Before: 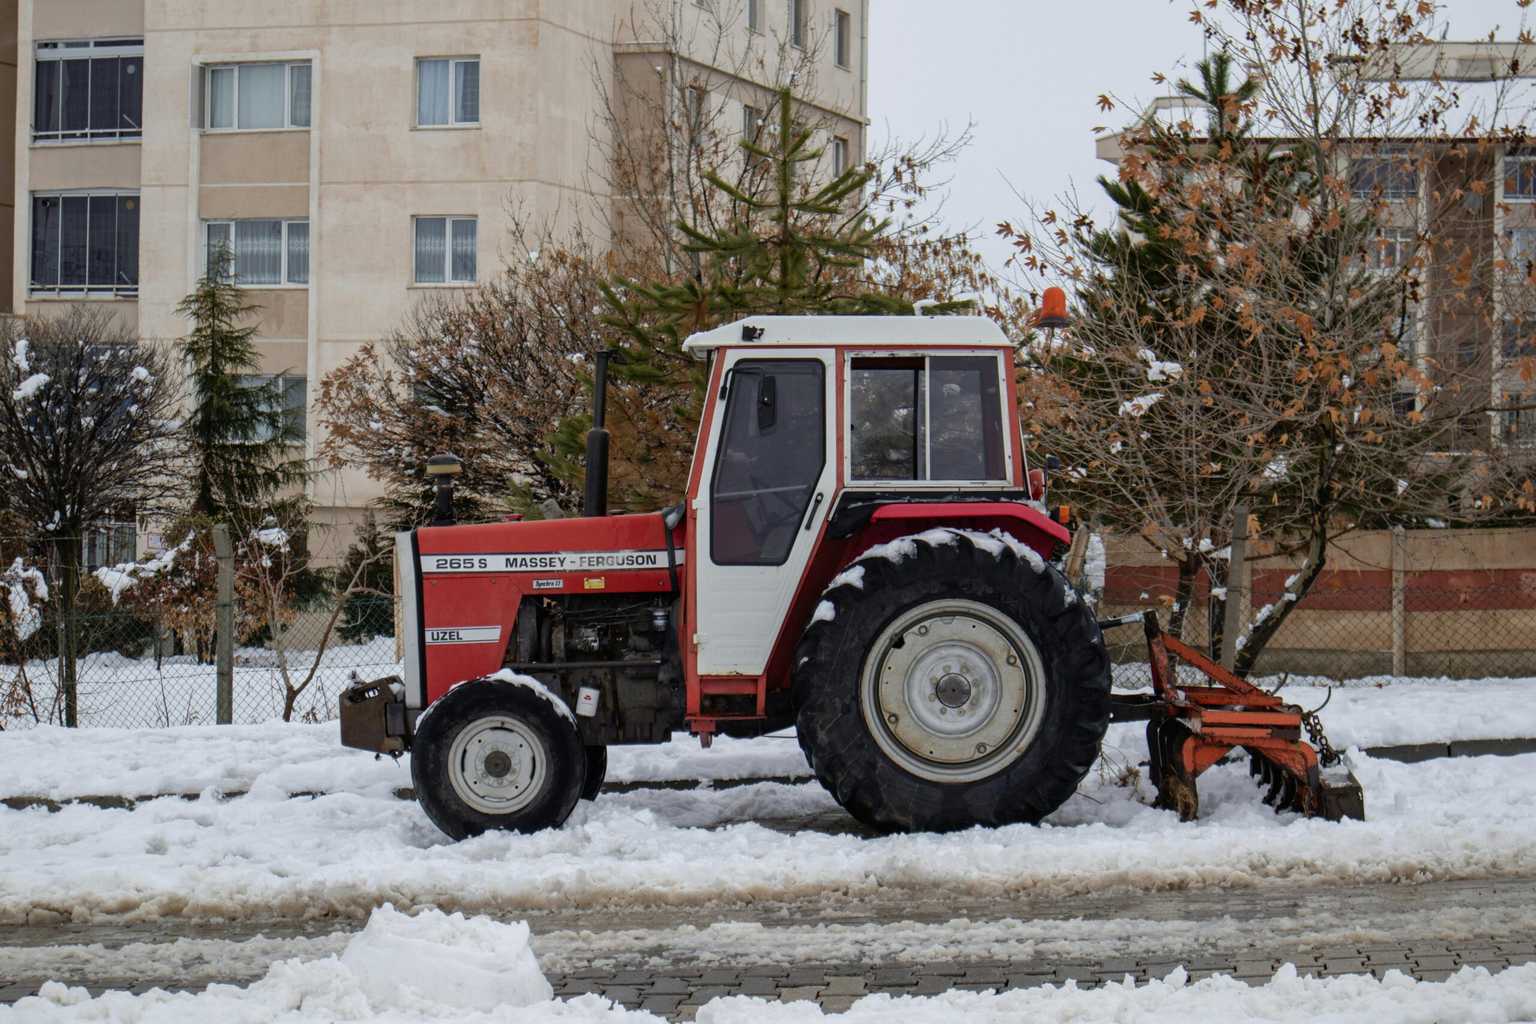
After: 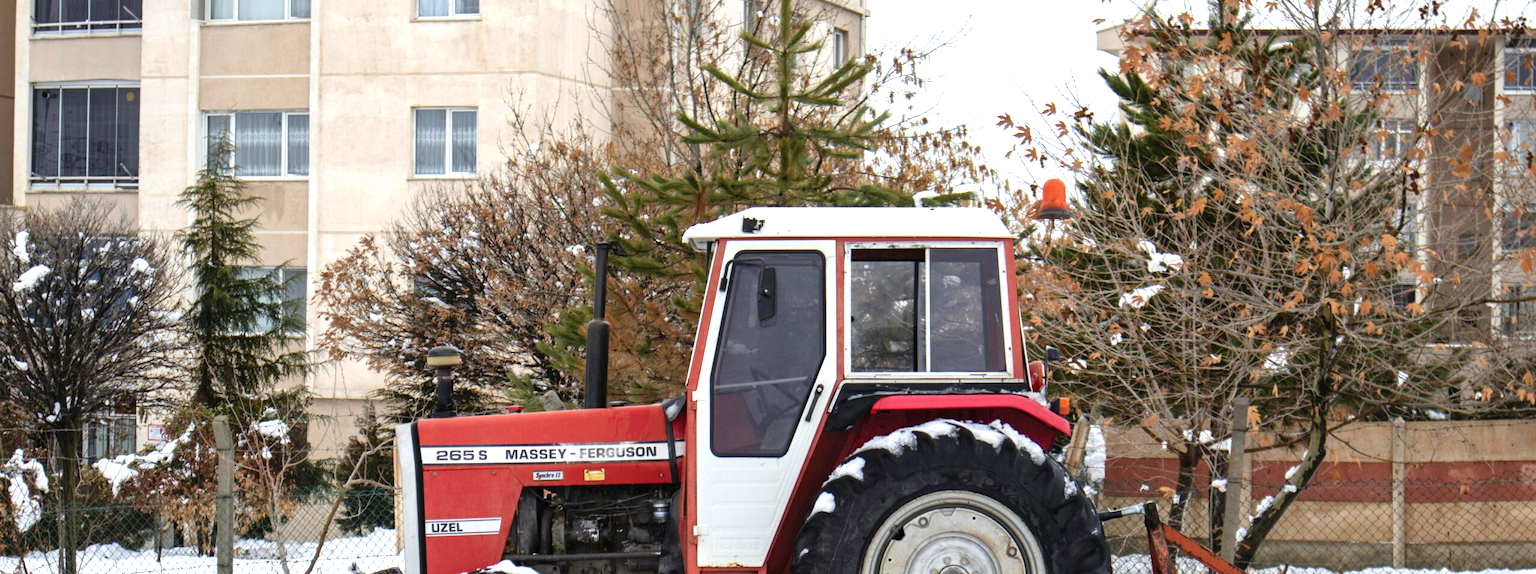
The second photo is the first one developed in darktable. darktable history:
exposure: black level correction 0, exposure 1.1 EV, compensate highlight preservation false
crop and rotate: top 10.605%, bottom 33.274%
